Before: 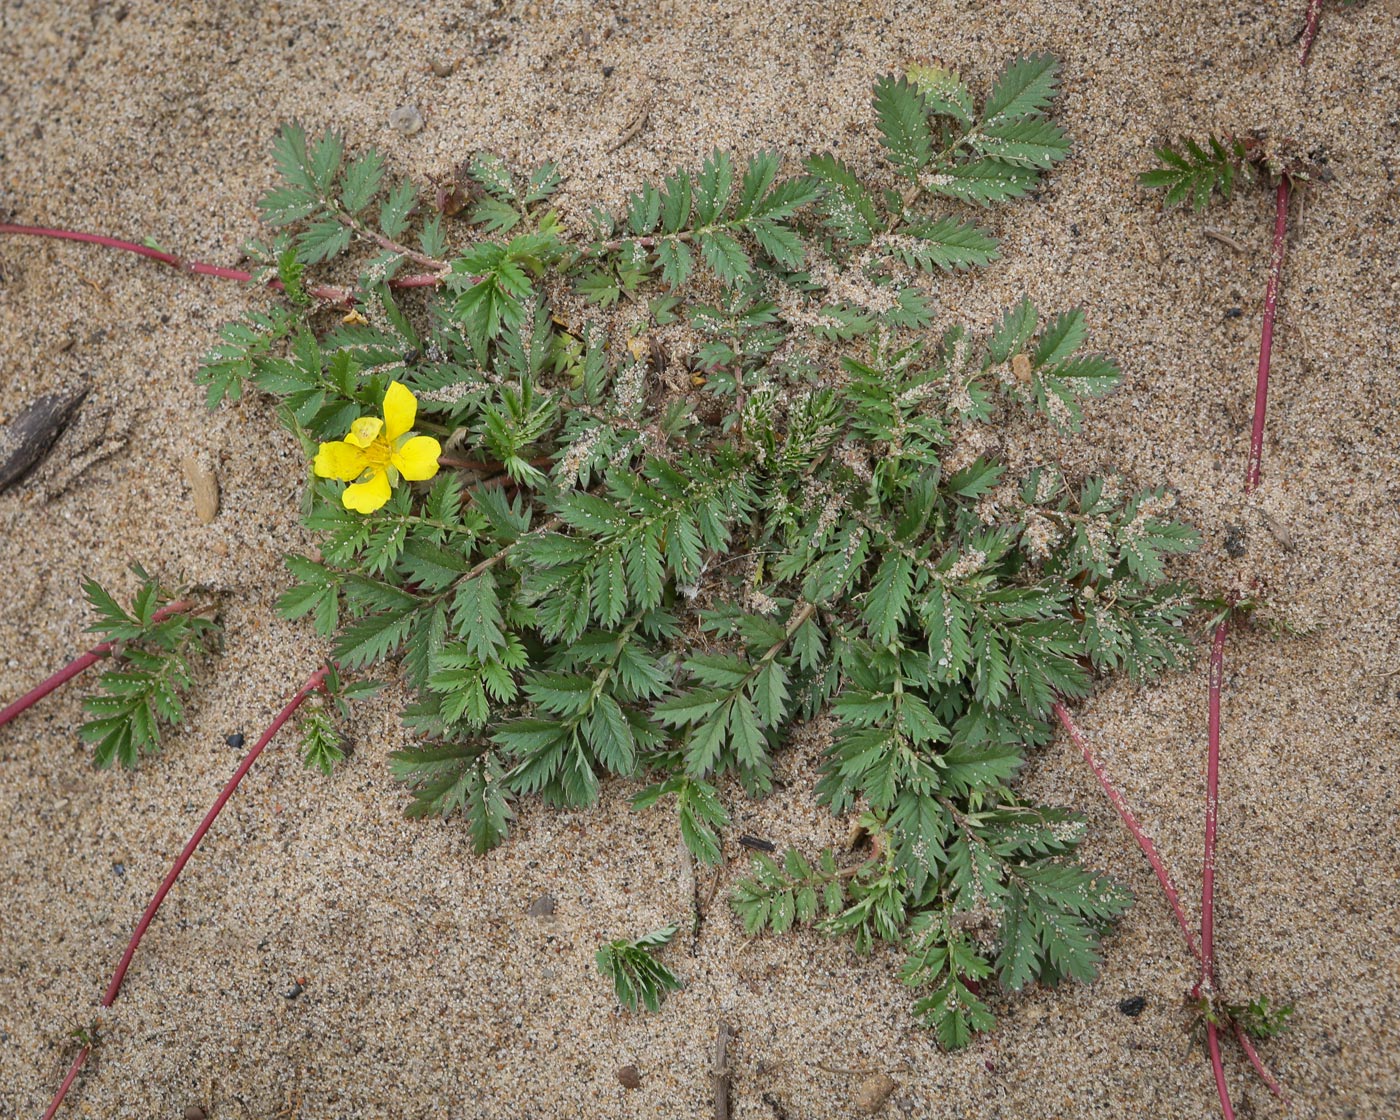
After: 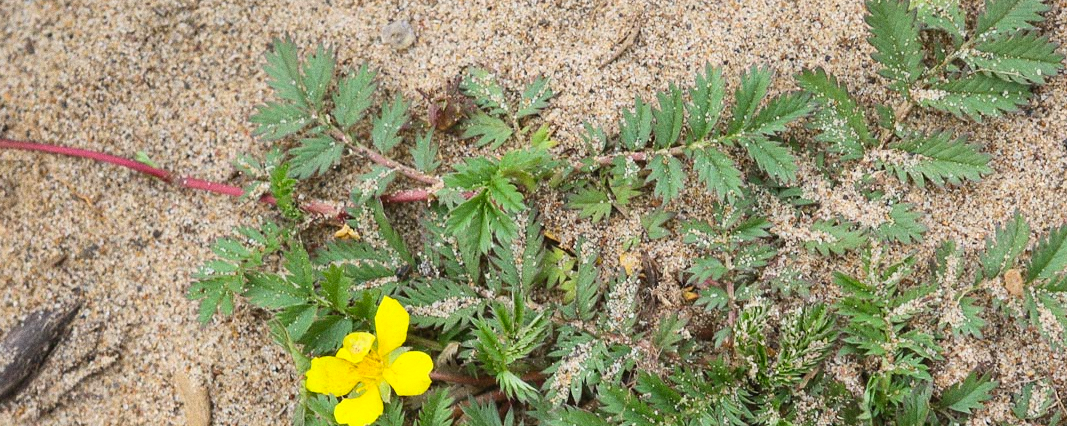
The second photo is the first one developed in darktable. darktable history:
contrast brightness saturation: contrast 0.2, brightness 0.16, saturation 0.22
grain: coarseness 0.09 ISO
crop: left 0.579%, top 7.627%, right 23.167%, bottom 54.275%
